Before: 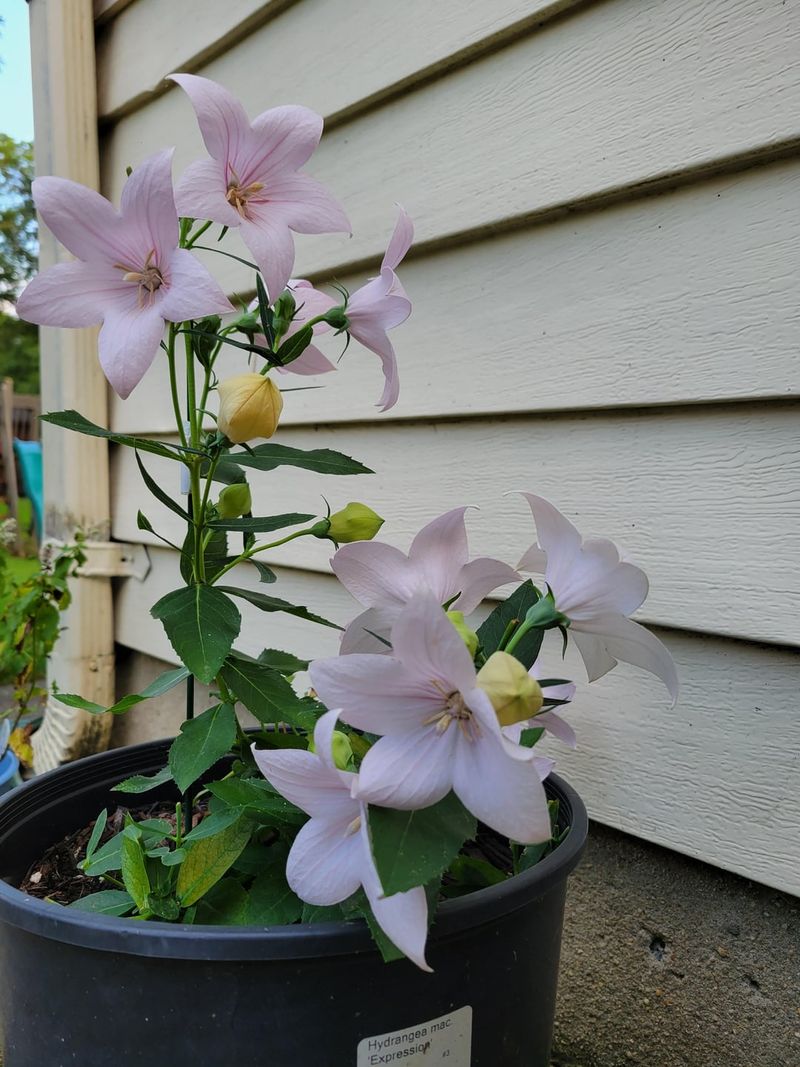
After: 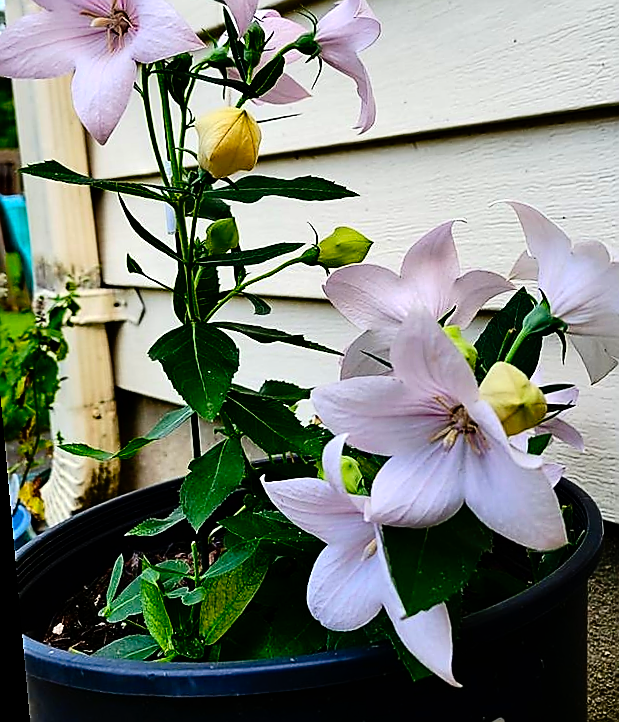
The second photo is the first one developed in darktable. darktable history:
exposure: exposure 0.636 EV, compensate highlight preservation false
crop: left 6.488%, top 27.668%, right 24.183%, bottom 8.656%
rotate and perspective: rotation -5.2°, automatic cropping off
tone curve: curves: ch0 [(0, 0) (0.003, 0.003) (0.011, 0.003) (0.025, 0.007) (0.044, 0.014) (0.069, 0.02) (0.1, 0.03) (0.136, 0.054) (0.177, 0.099) (0.224, 0.156) (0.277, 0.227) (0.335, 0.302) (0.399, 0.375) (0.468, 0.456) (0.543, 0.54) (0.623, 0.625) (0.709, 0.717) (0.801, 0.807) (0.898, 0.895) (1, 1)], preserve colors none
contrast brightness saturation: contrast 0.22, brightness -0.19, saturation 0.24
sharpen: radius 1.4, amount 1.25, threshold 0.7
